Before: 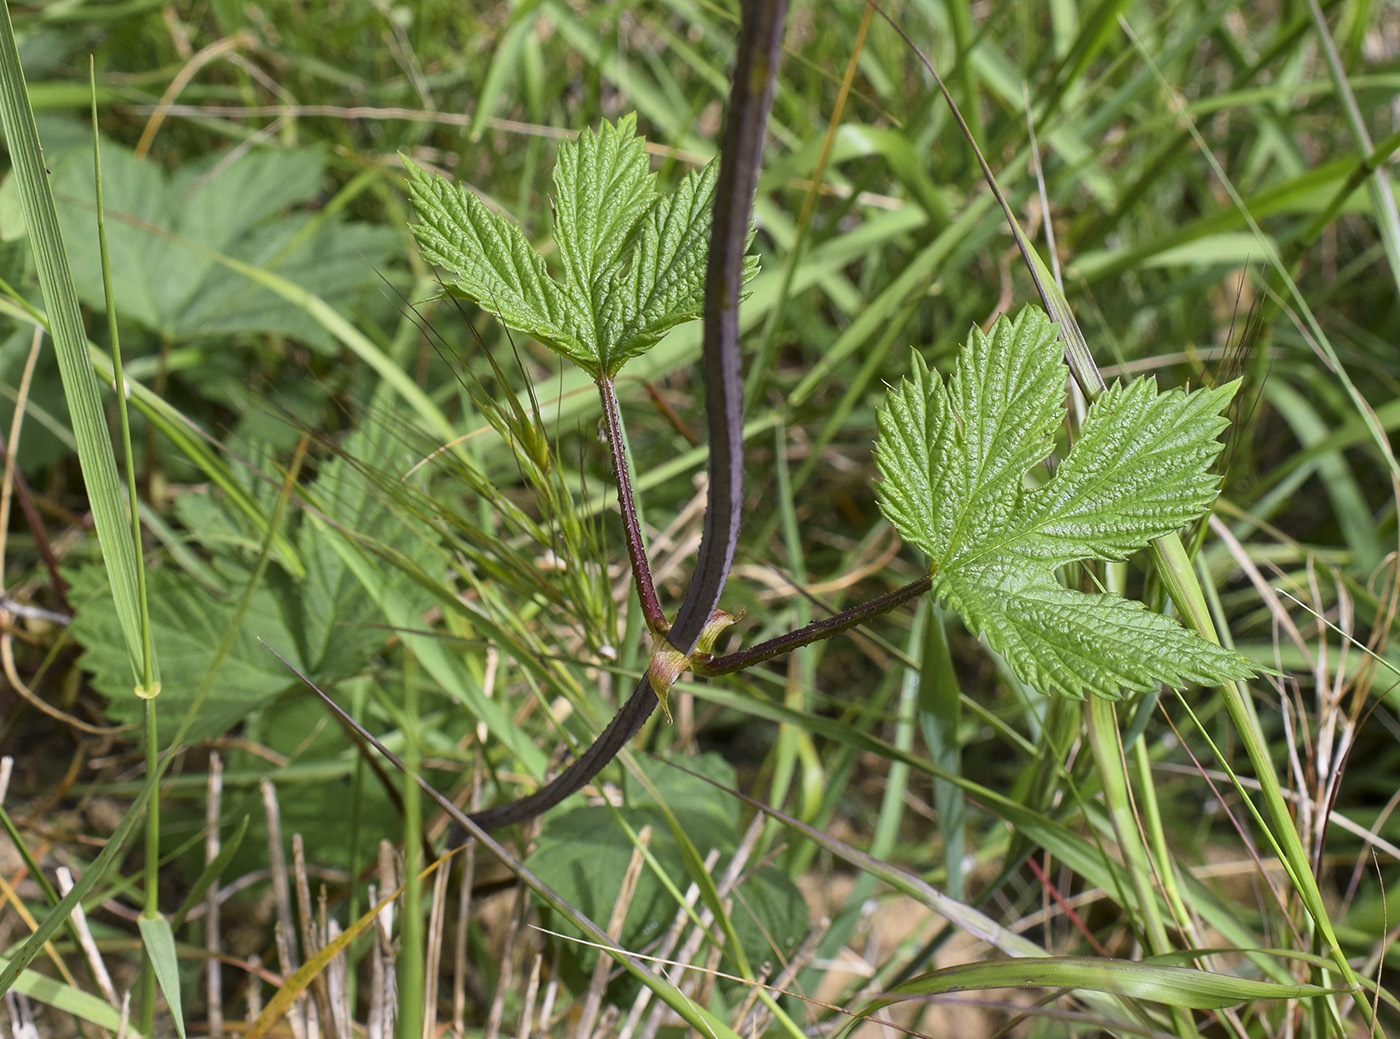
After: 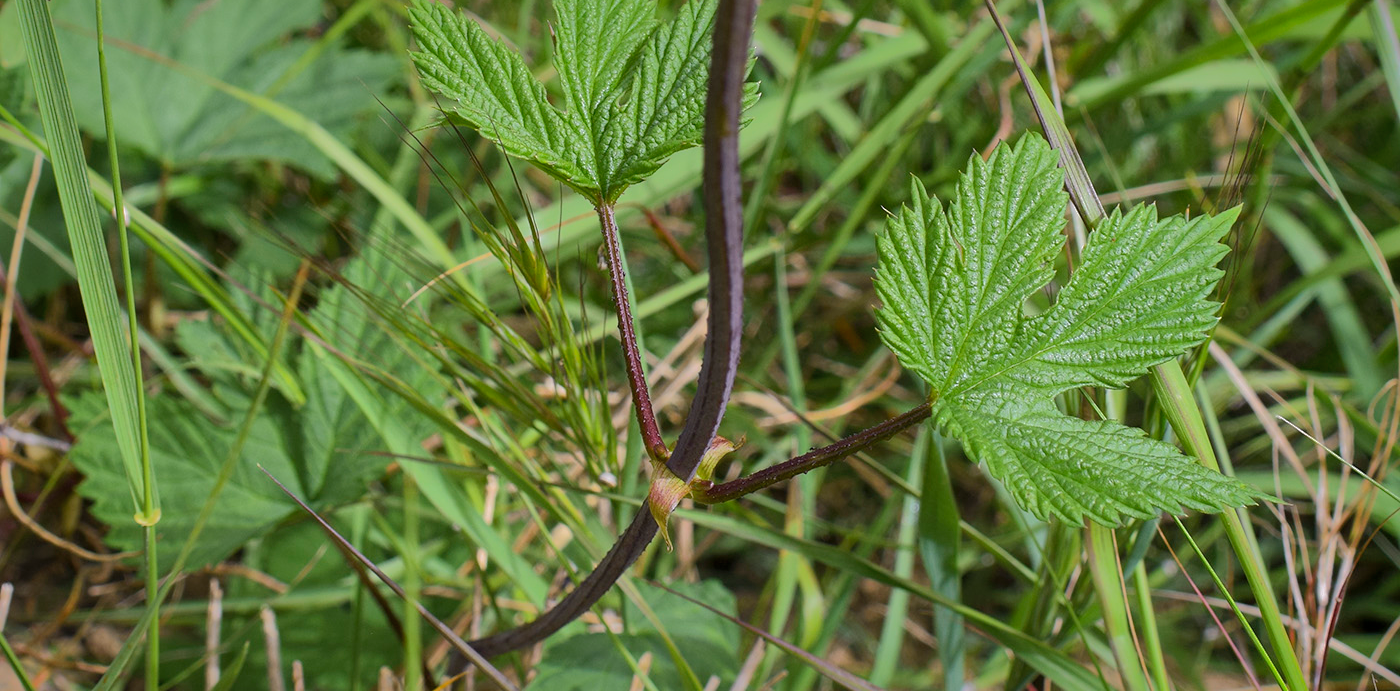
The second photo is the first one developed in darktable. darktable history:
crop: top 16.727%, bottom 16.727%
shadows and highlights: shadows 38.43, highlights -74.54
